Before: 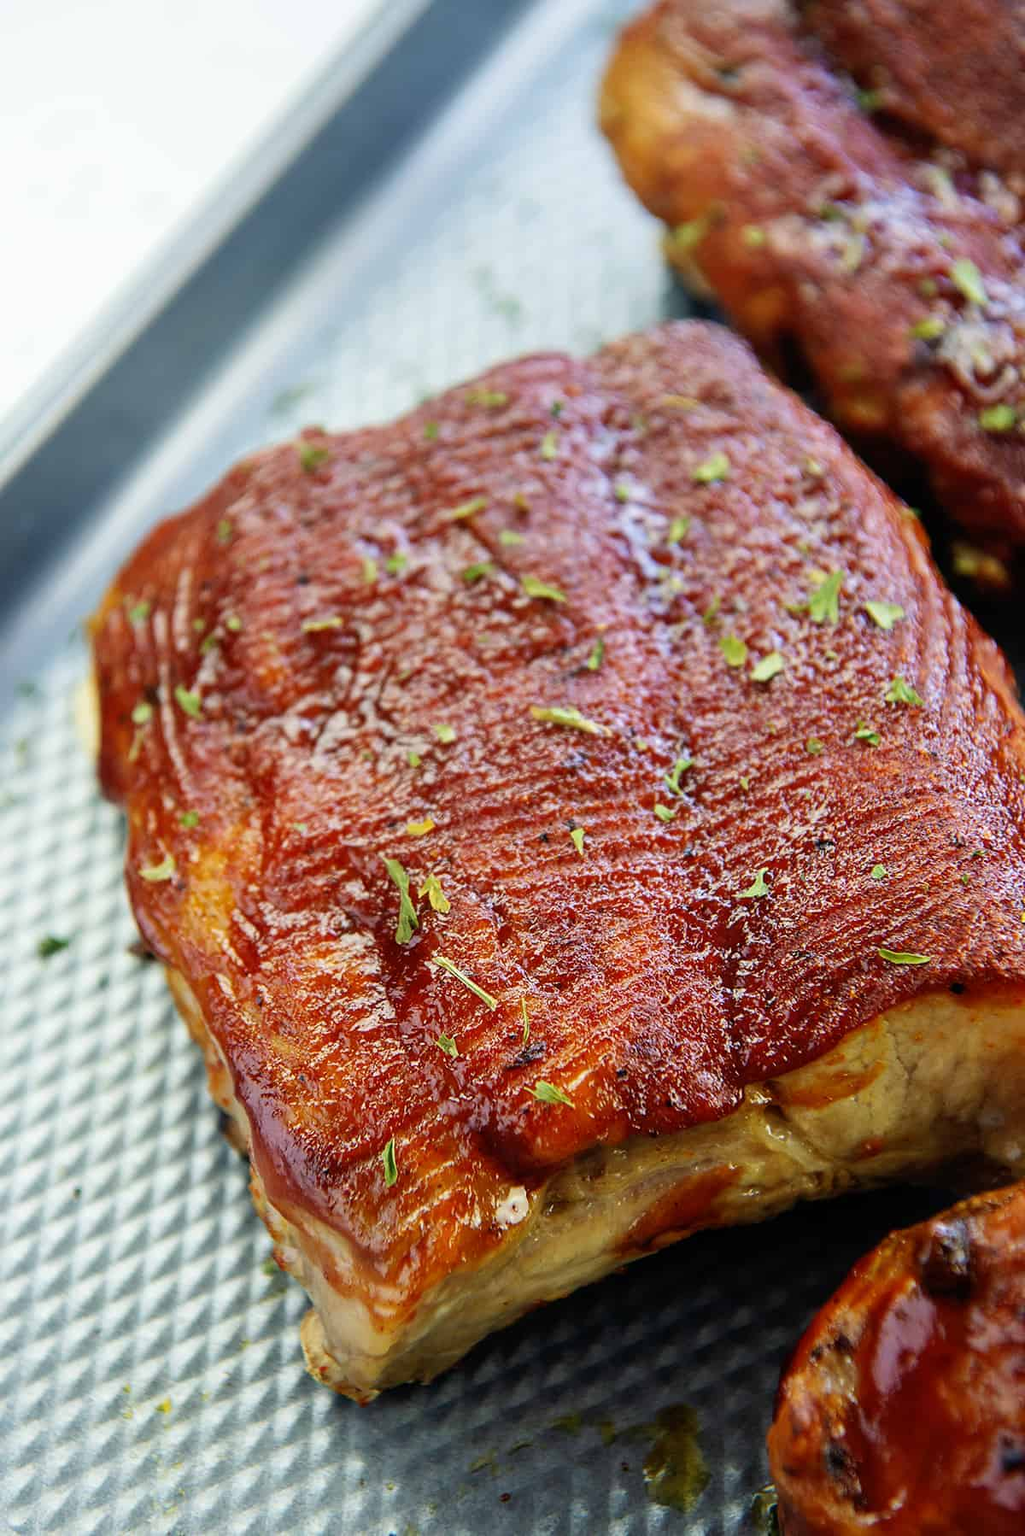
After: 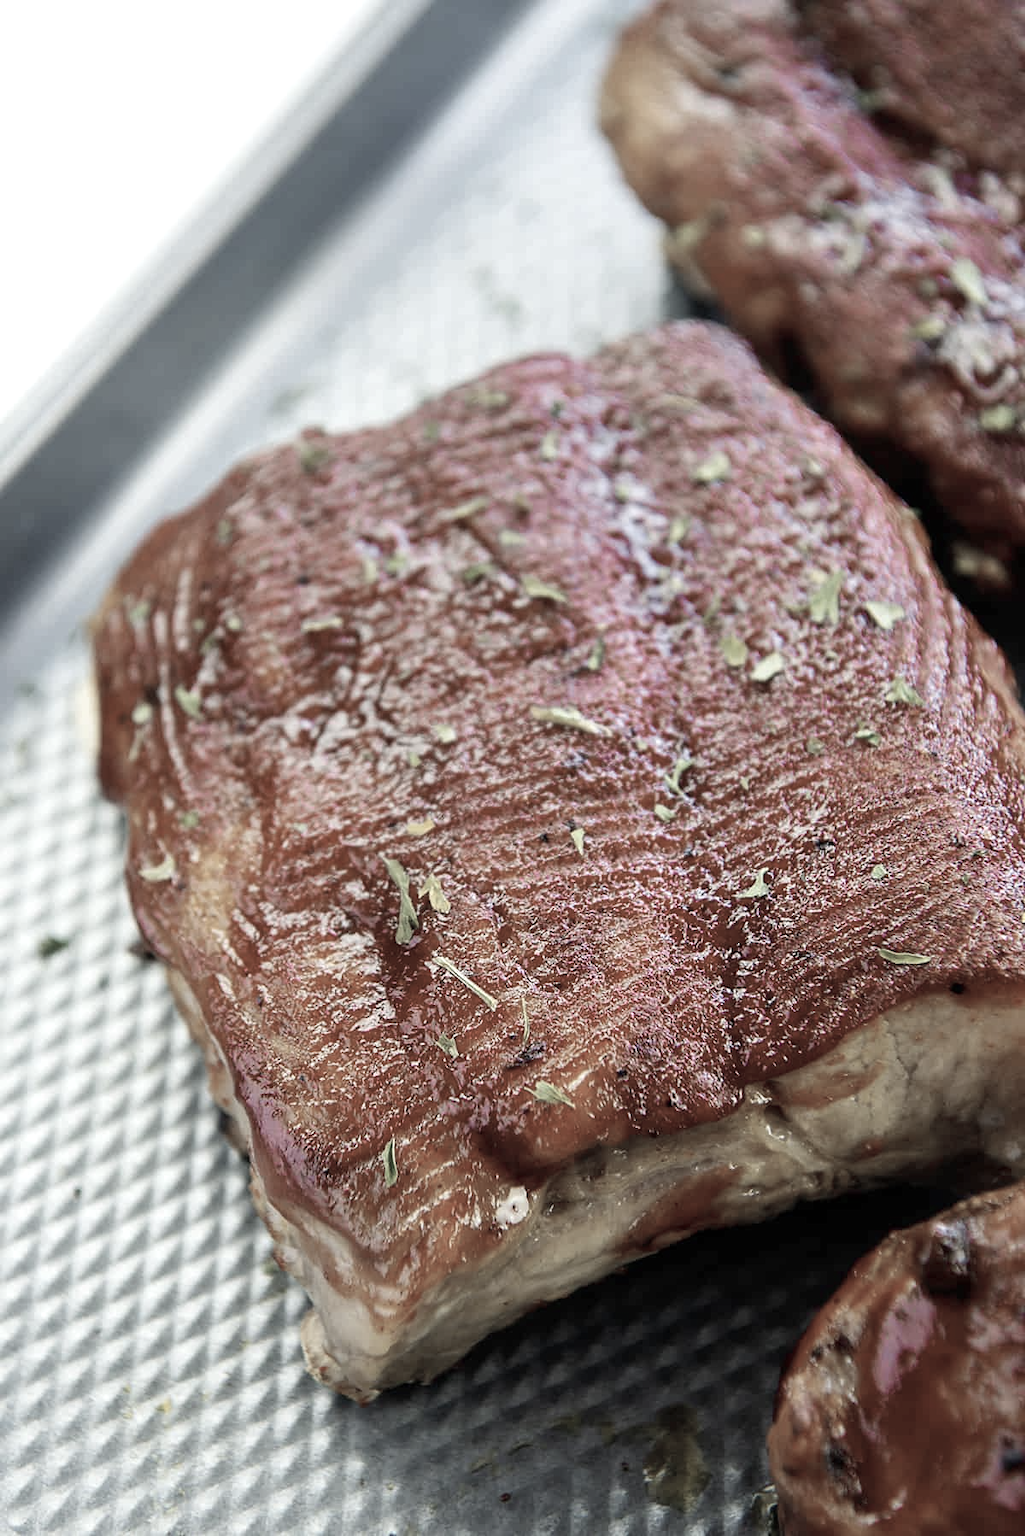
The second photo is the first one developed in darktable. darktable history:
color zones: curves: ch1 [(0, 0.34) (0.143, 0.164) (0.286, 0.152) (0.429, 0.176) (0.571, 0.173) (0.714, 0.188) (0.857, 0.199) (1, 0.34)]
exposure: exposure 0.178 EV, compensate exposure bias true, compensate highlight preservation false
